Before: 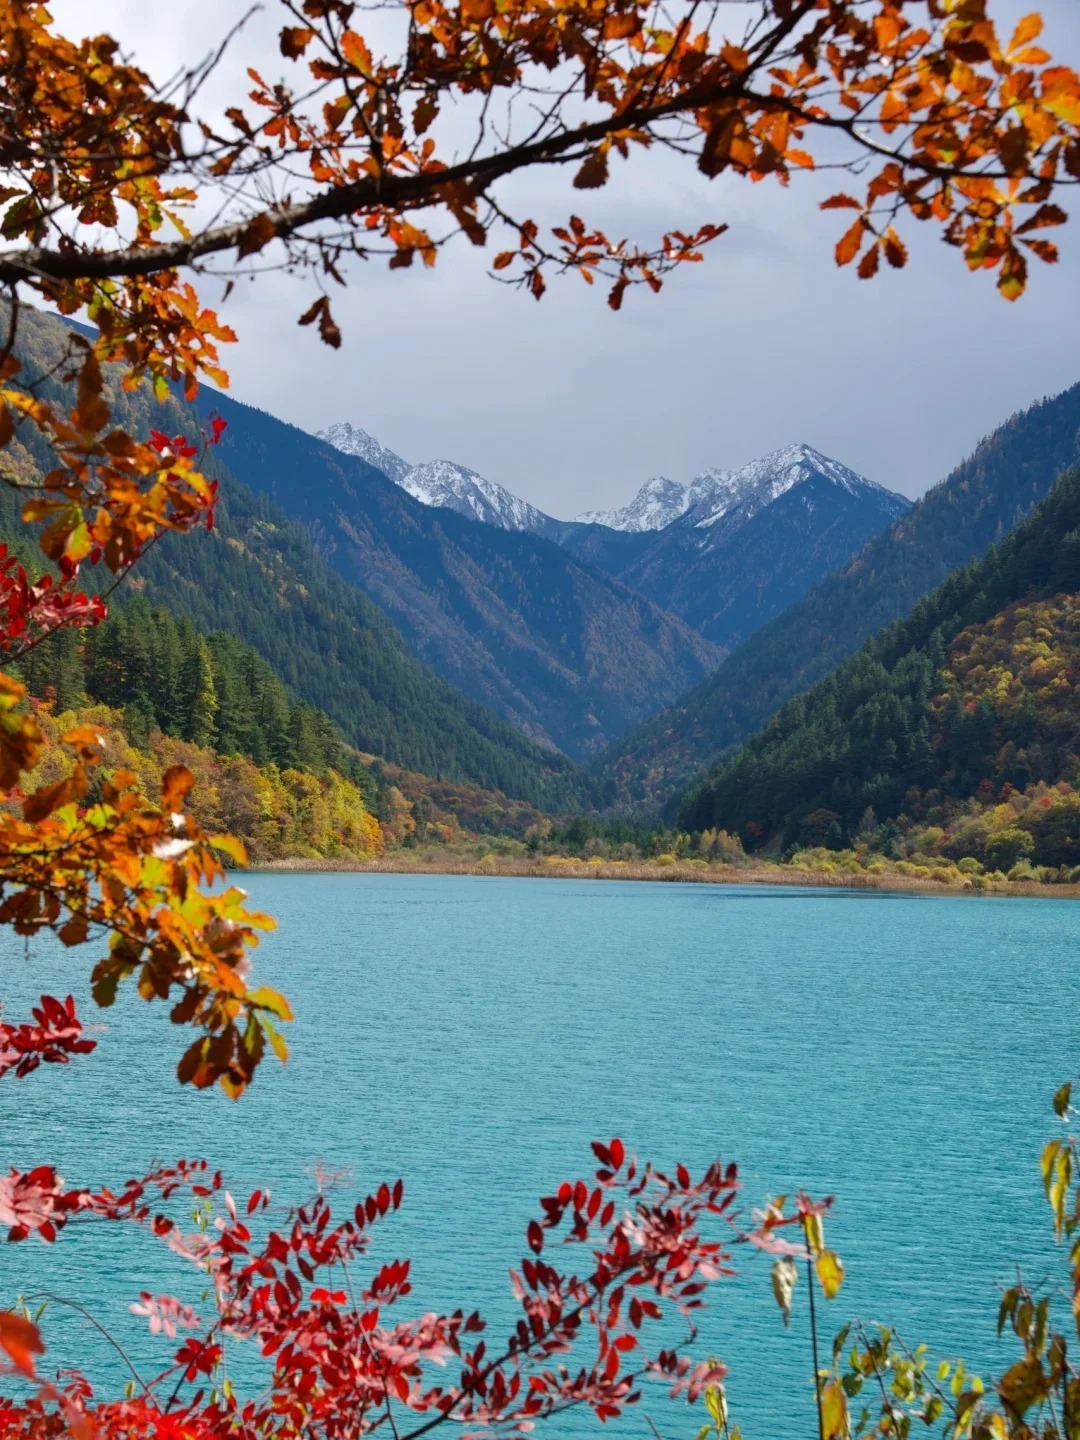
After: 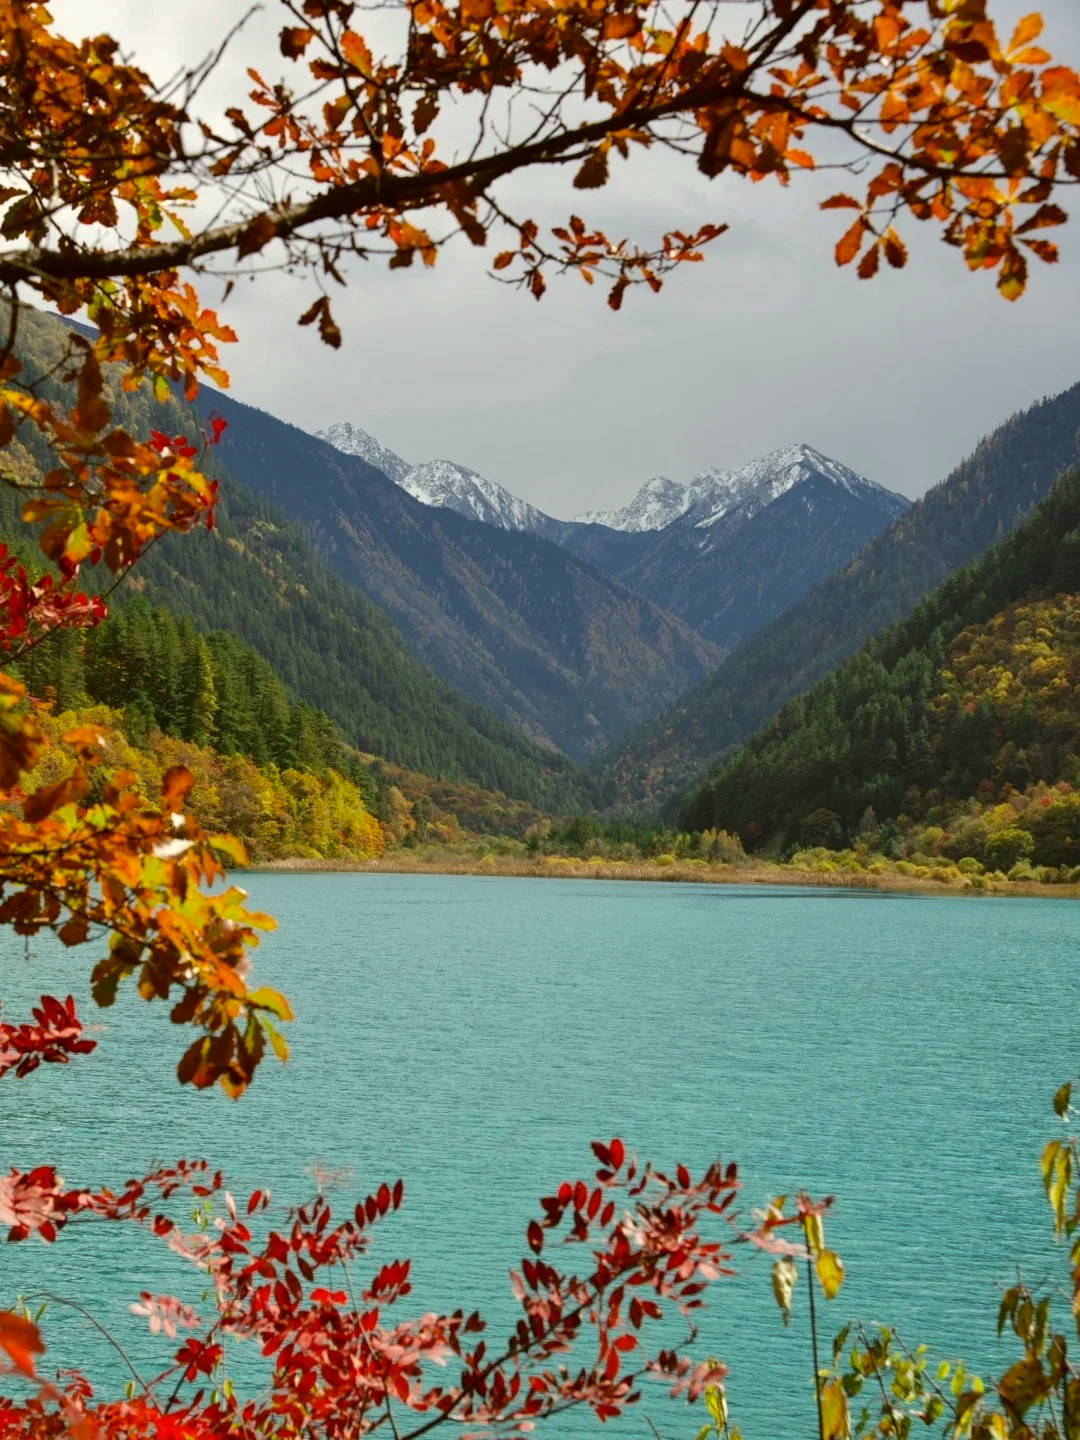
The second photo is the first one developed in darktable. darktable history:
color correction: highlights a* -1.48, highlights b* 10.17, shadows a* 0.63, shadows b* 18.88
